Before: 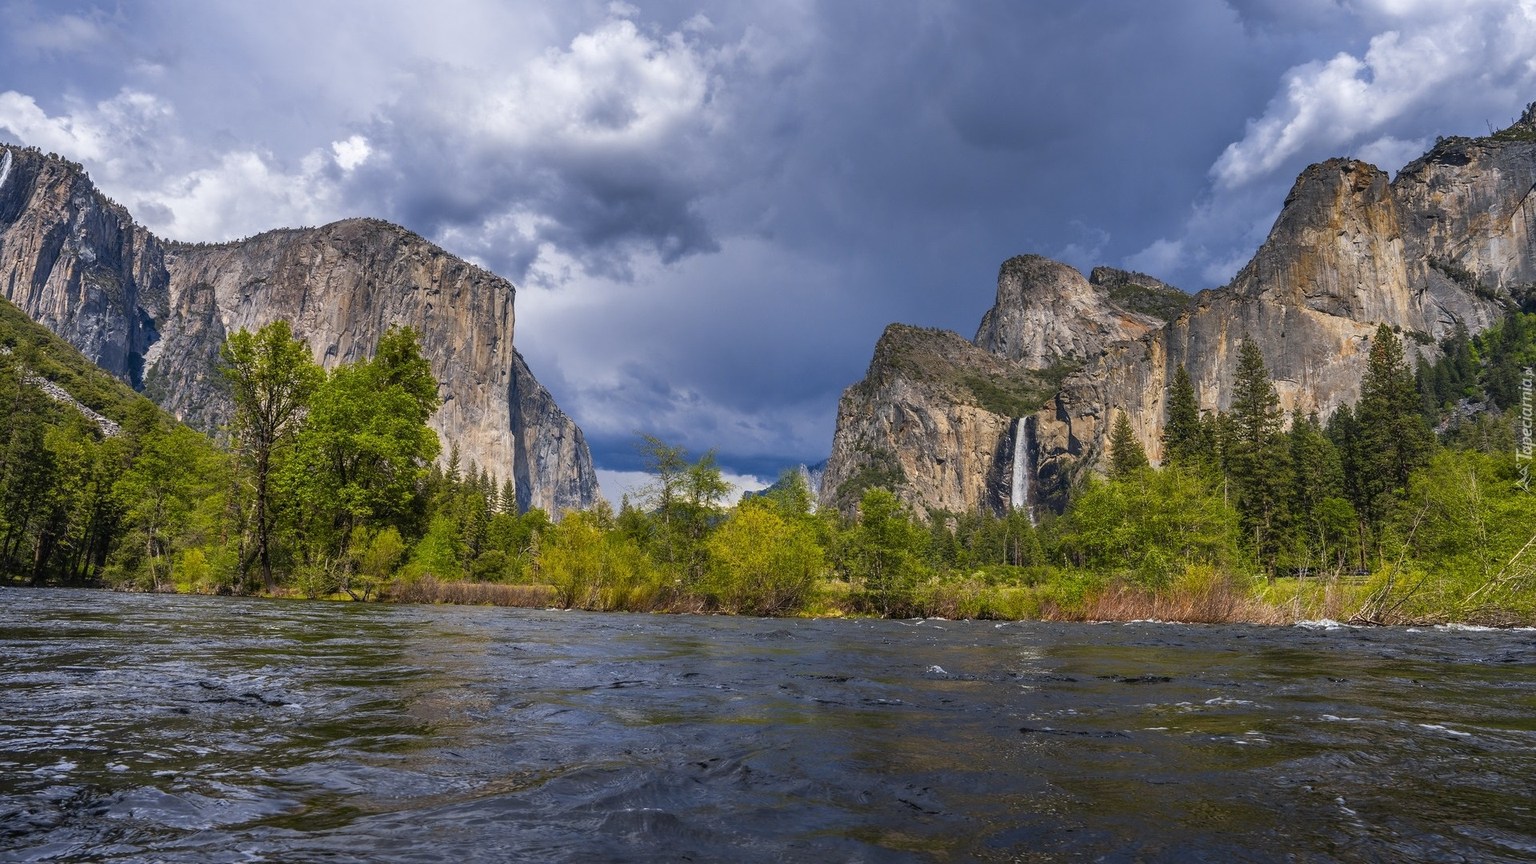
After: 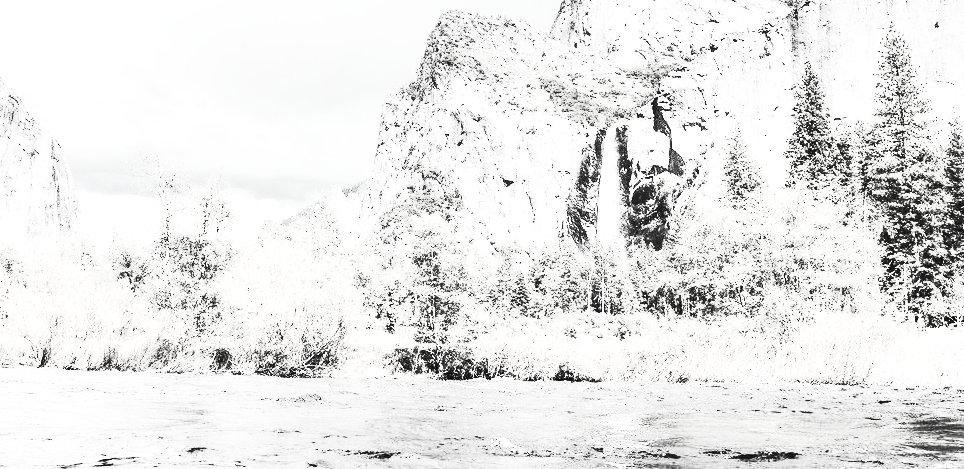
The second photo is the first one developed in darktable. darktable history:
exposure: black level correction 0, exposure 1.439 EV, compensate highlight preservation false
crop: left 34.777%, top 36.564%, right 14.973%, bottom 19.946%
tone equalizer: -8 EV 0.001 EV, -7 EV -0.003 EV, -6 EV 0.005 EV, -5 EV -0.069 EV, -4 EV -0.141 EV, -3 EV -0.17 EV, -2 EV 0.229 EV, -1 EV 0.72 EV, +0 EV 0.521 EV
base curve: curves: ch0 [(0, 0) (0.036, 0.025) (0.121, 0.166) (0.206, 0.329) (0.605, 0.79) (1, 1)], preserve colors none
contrast brightness saturation: contrast 0.515, brightness 0.481, saturation -0.99
